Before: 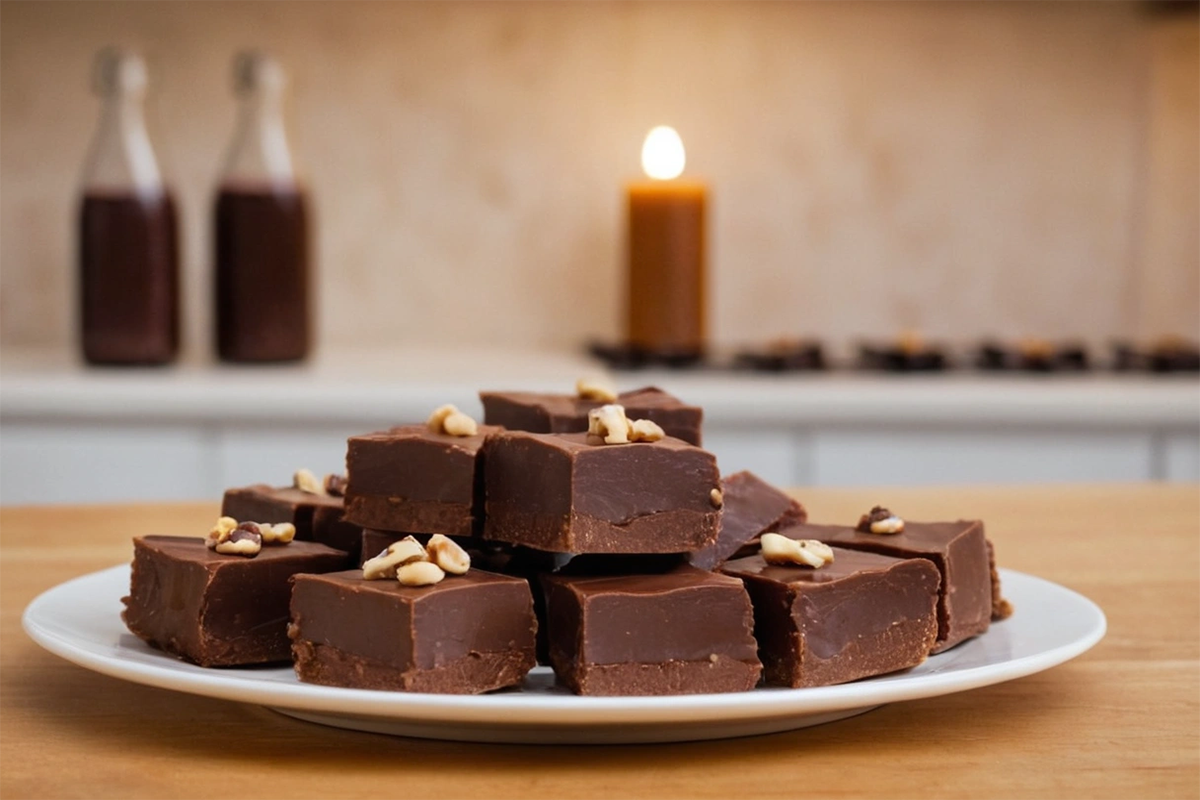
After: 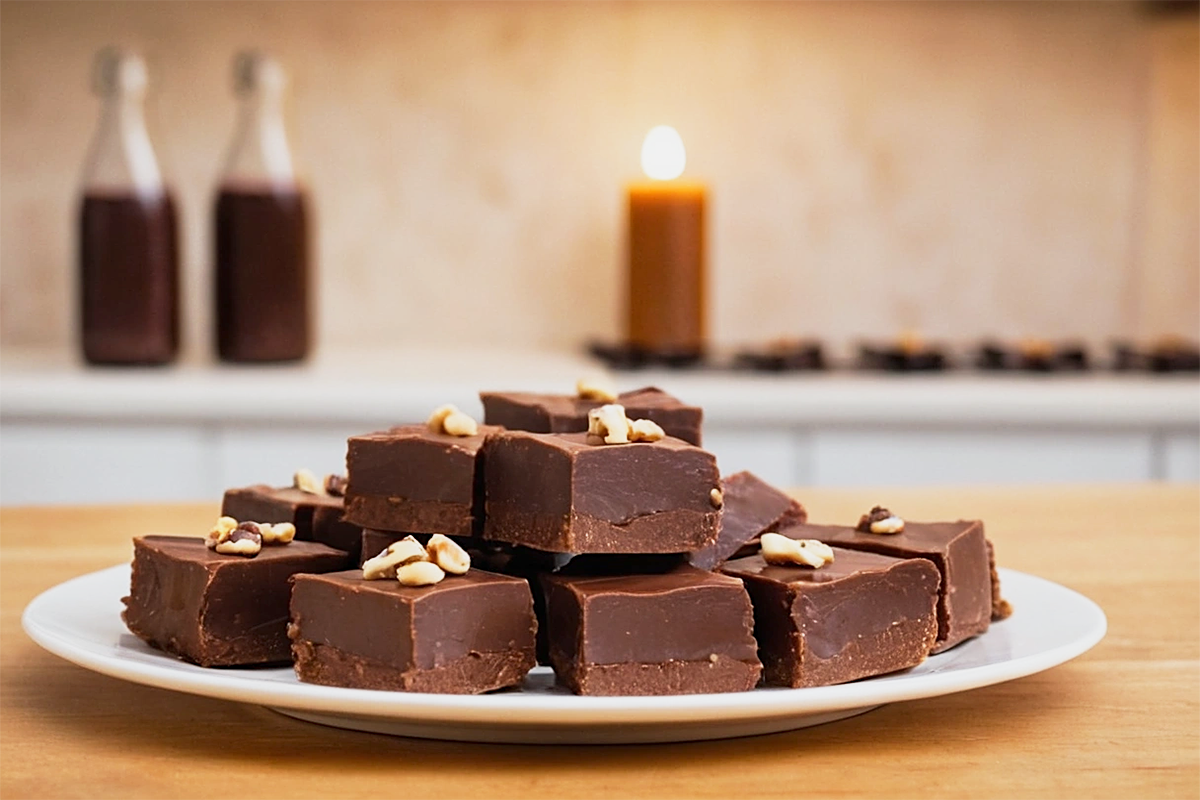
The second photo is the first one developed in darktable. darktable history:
sharpen: on, module defaults
base curve: curves: ch0 [(0, 0) (0.088, 0.125) (0.176, 0.251) (0.354, 0.501) (0.613, 0.749) (1, 0.877)], preserve colors none
